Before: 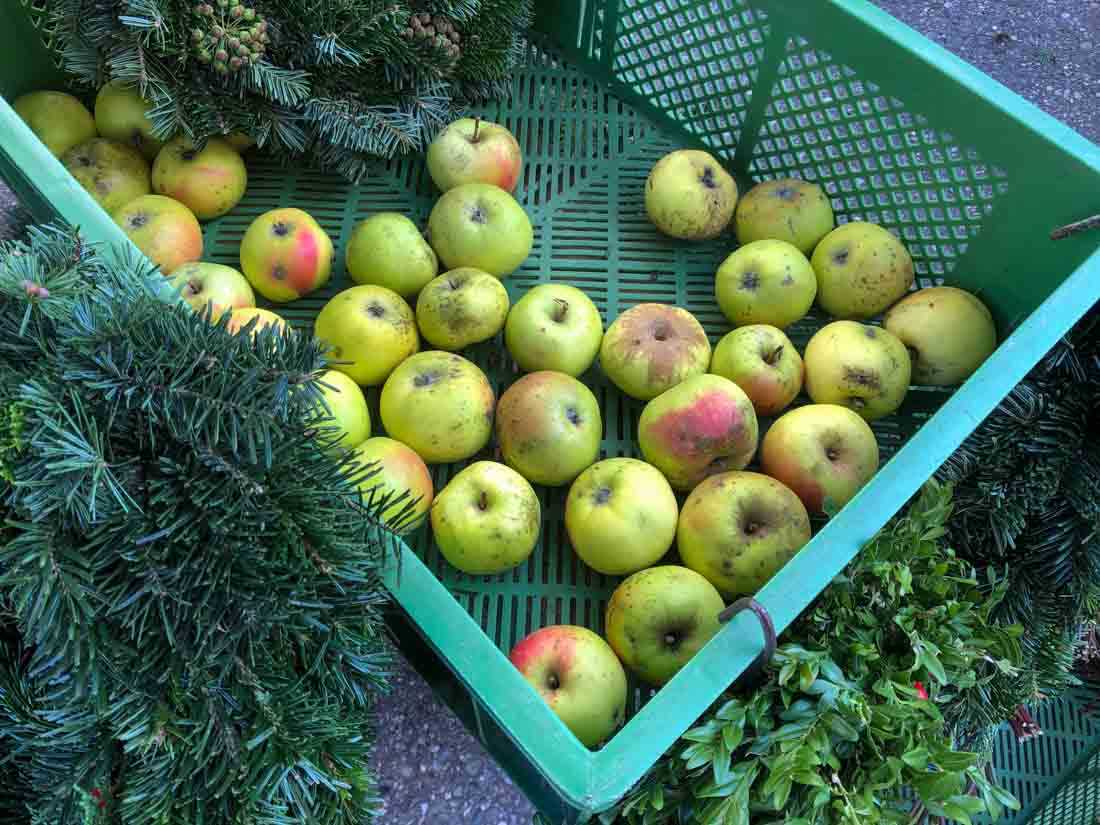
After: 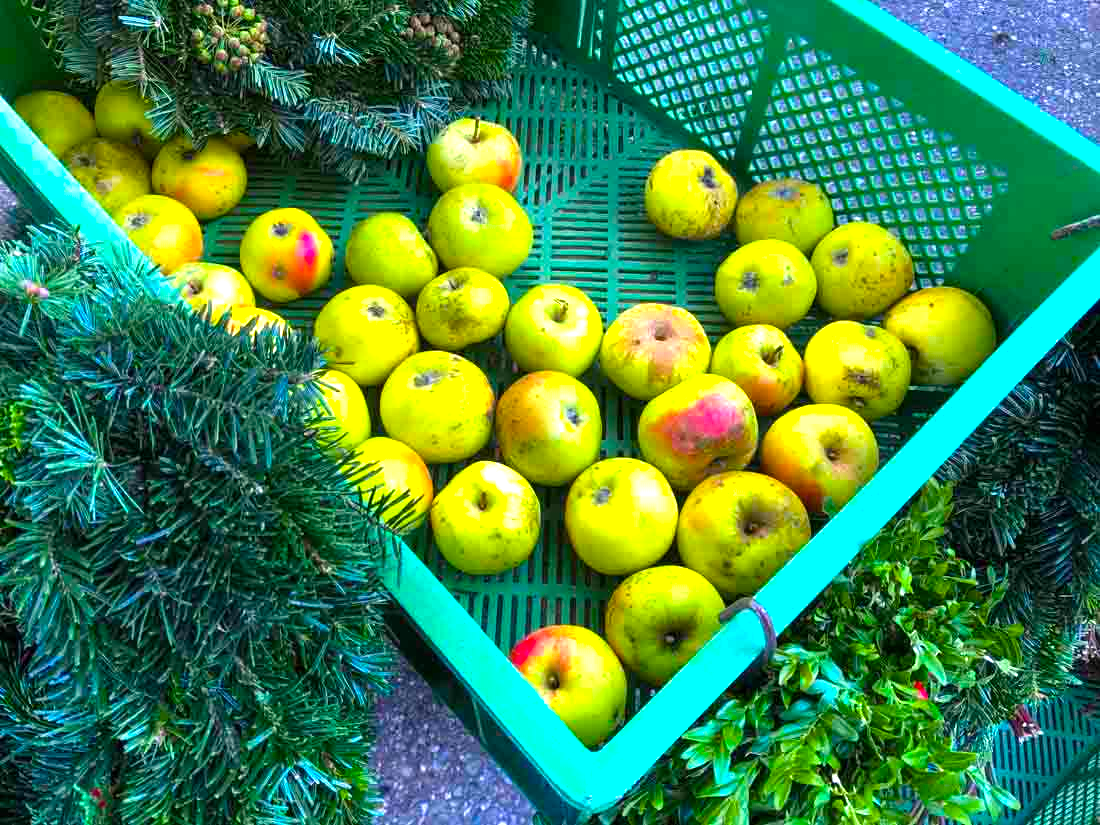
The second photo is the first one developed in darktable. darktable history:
color balance rgb: linear chroma grading › global chroma 10%, perceptual saturation grading › global saturation 40%, perceptual brilliance grading › global brilliance 30%, global vibrance 20%
color calibration: x 0.342, y 0.355, temperature 5146 K
